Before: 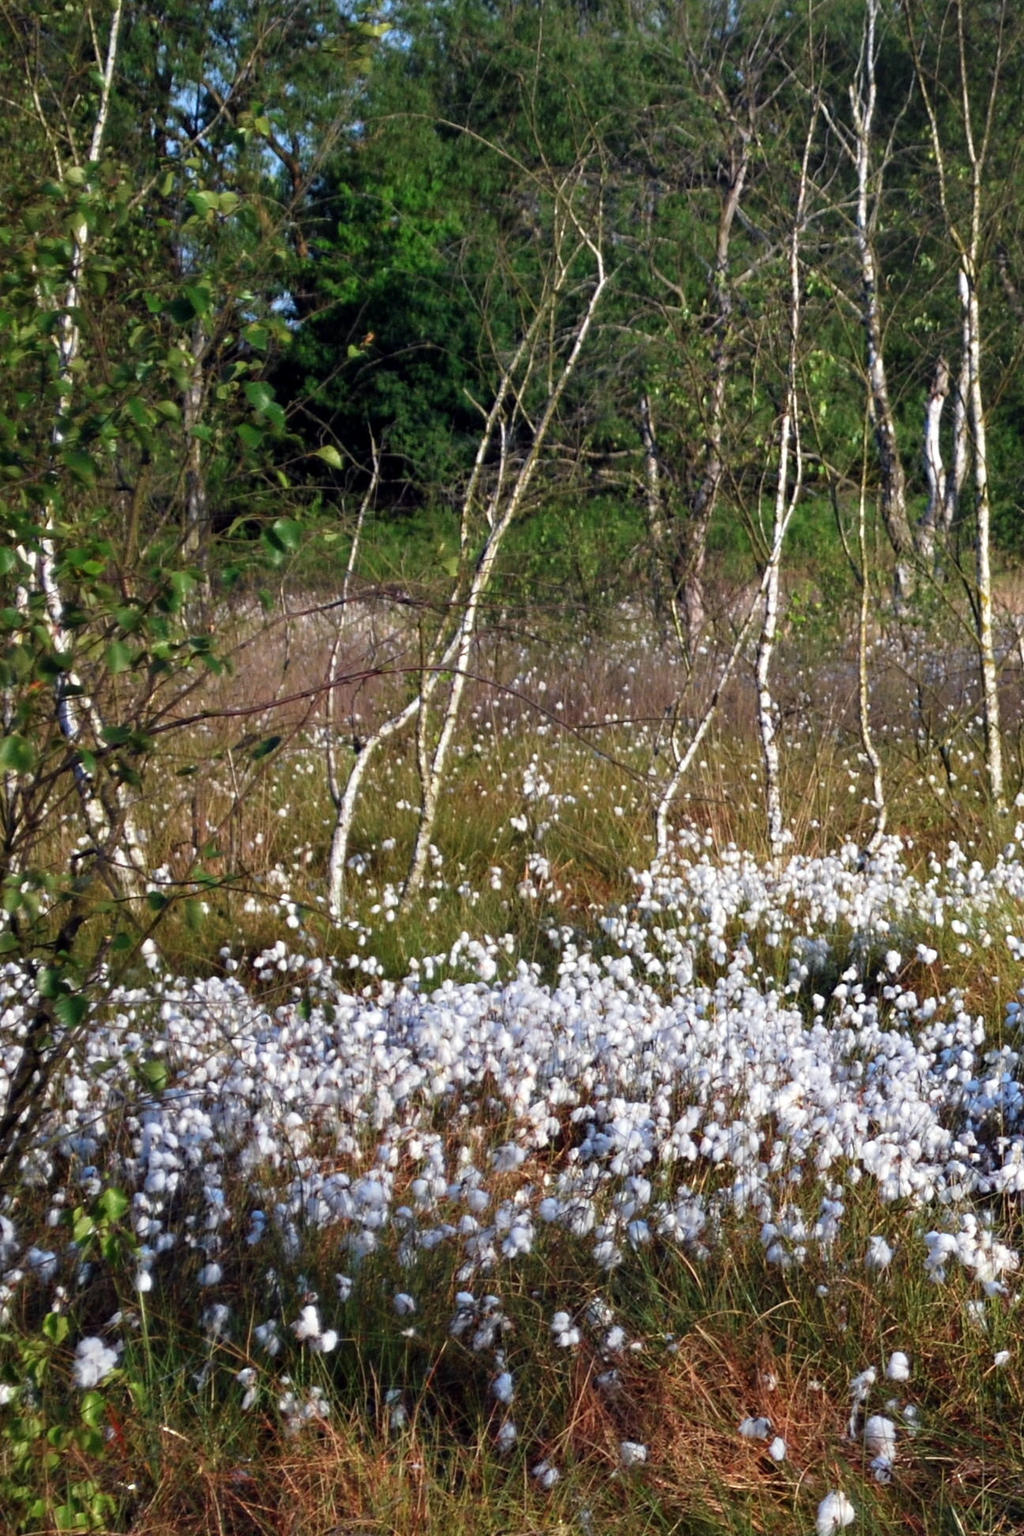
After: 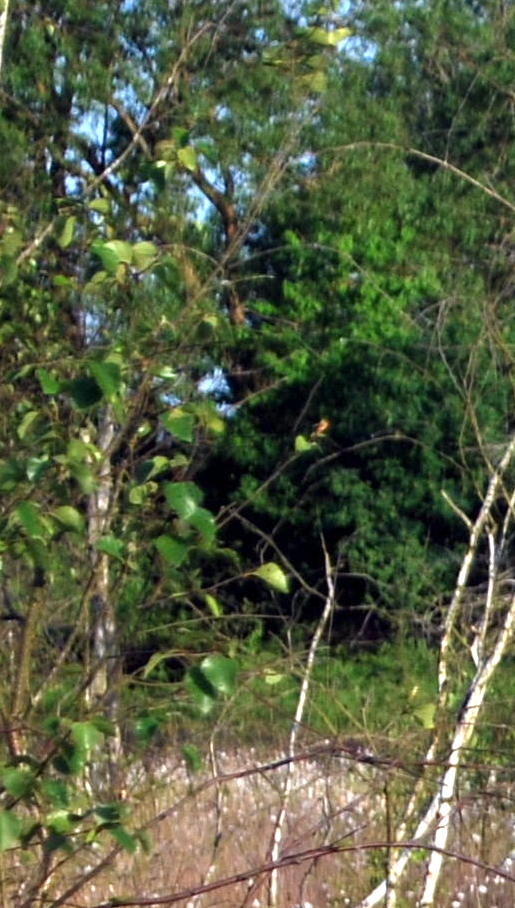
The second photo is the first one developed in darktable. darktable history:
exposure: exposure 0.808 EV, compensate exposure bias true, compensate highlight preservation false
crop and rotate: left 11.194%, top 0.107%, right 49.013%, bottom 53.173%
